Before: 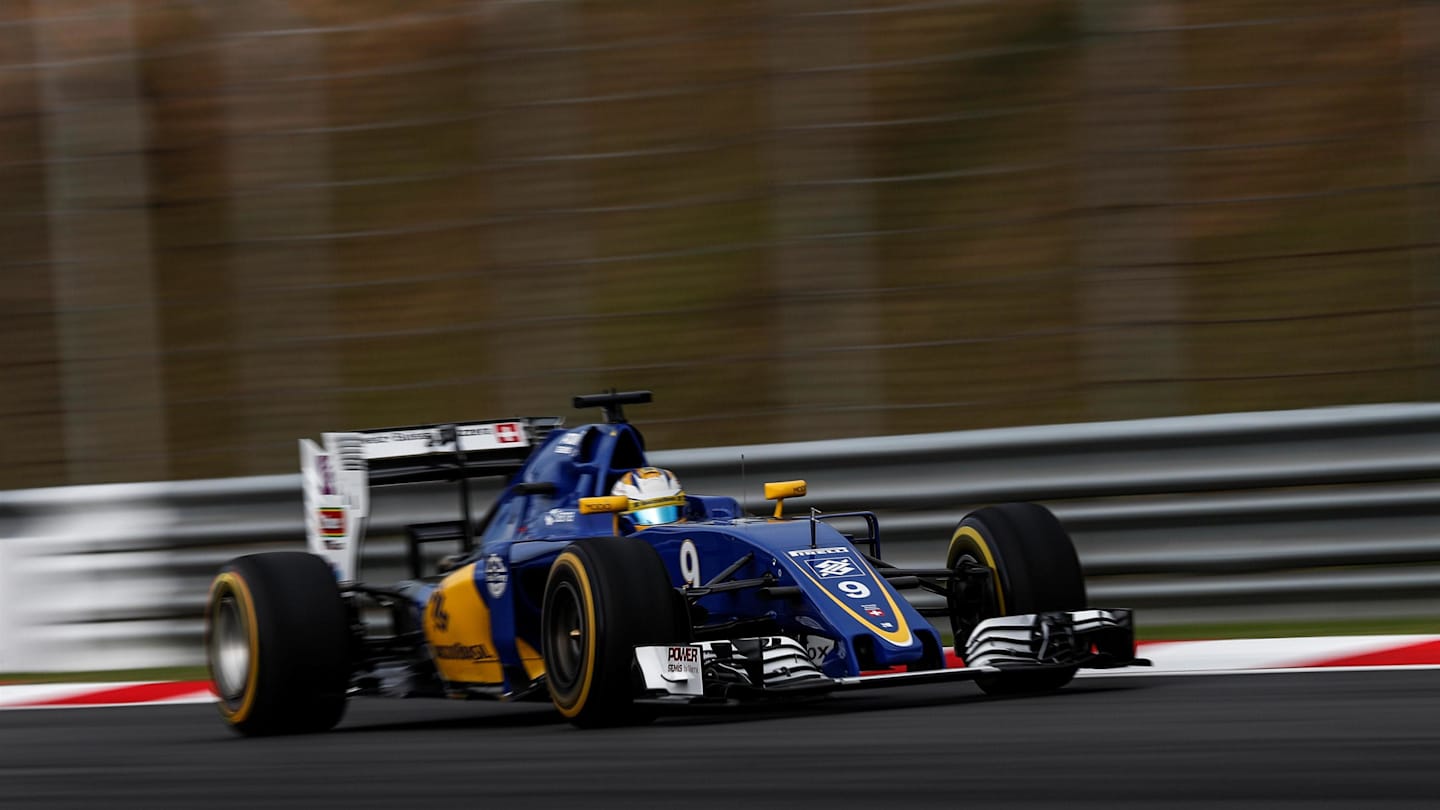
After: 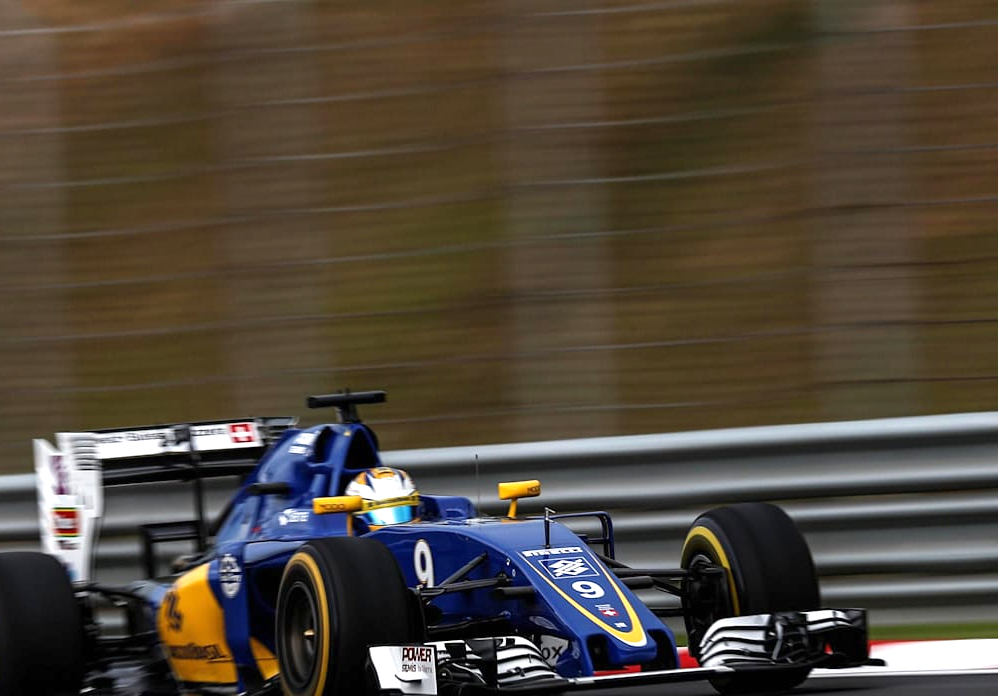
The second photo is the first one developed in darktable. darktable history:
crop: left 18.479%, right 12.2%, bottom 13.971%
exposure: black level correction 0, exposure 0.7 EV, compensate exposure bias true, compensate highlight preservation false
